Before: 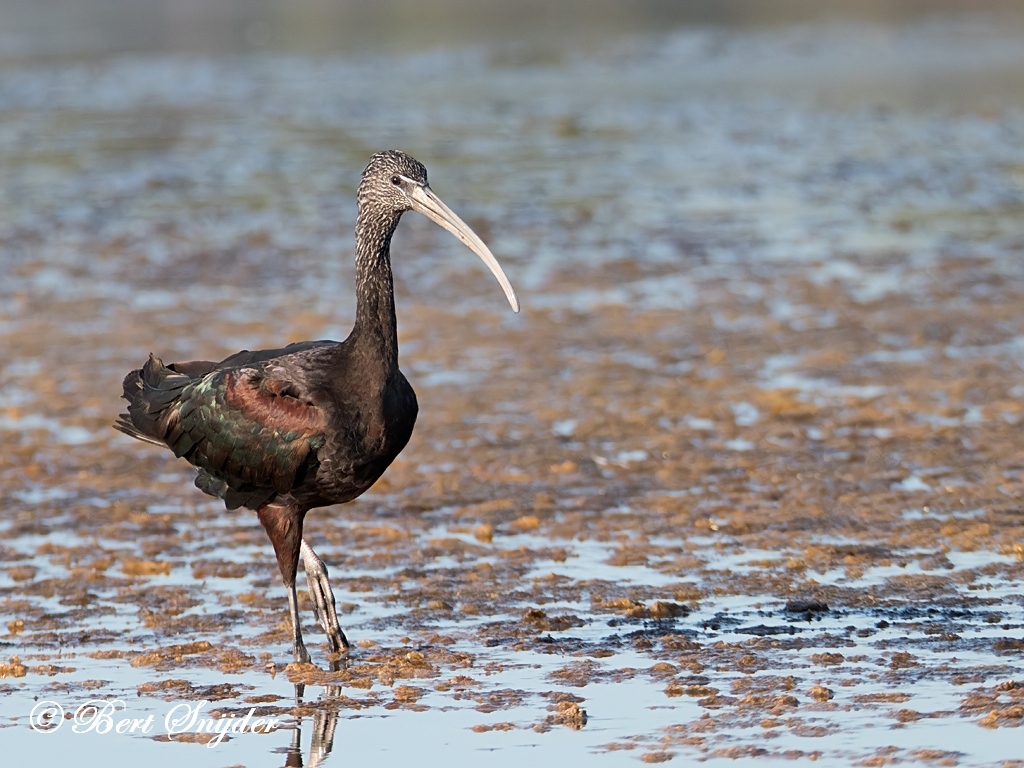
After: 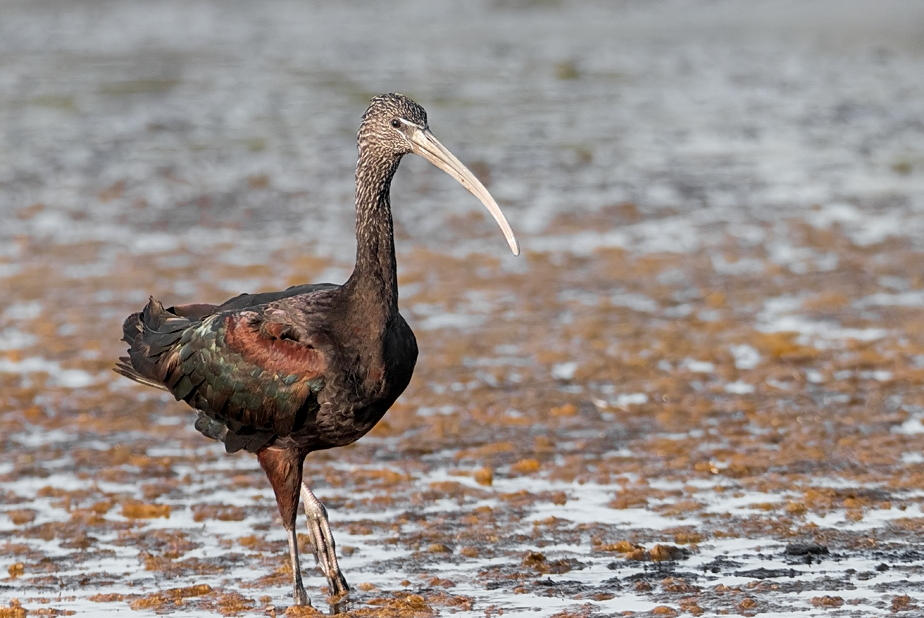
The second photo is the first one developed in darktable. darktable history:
color zones: curves: ch0 [(0.004, 0.388) (0.125, 0.392) (0.25, 0.404) (0.375, 0.5) (0.5, 0.5) (0.625, 0.5) (0.75, 0.5) (0.875, 0.5)]; ch1 [(0, 0.5) (0.125, 0.5) (0.25, 0.5) (0.375, 0.124) (0.524, 0.124) (0.645, 0.128) (0.789, 0.132) (0.914, 0.096) (0.998, 0.068)]
local contrast: on, module defaults
crop: top 7.53%, right 9.698%, bottom 11.931%
contrast brightness saturation: brightness 0.091, saturation 0.194
